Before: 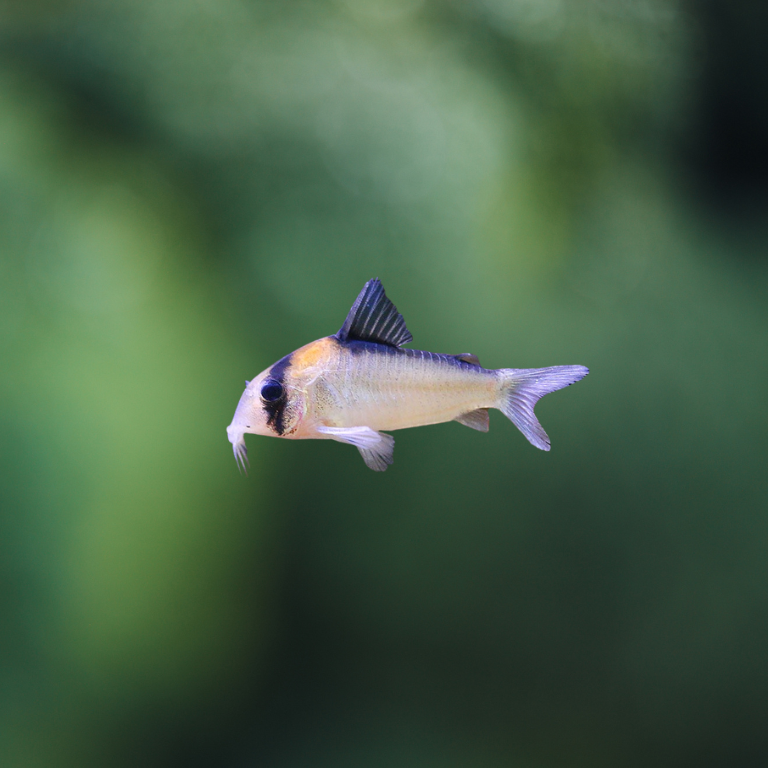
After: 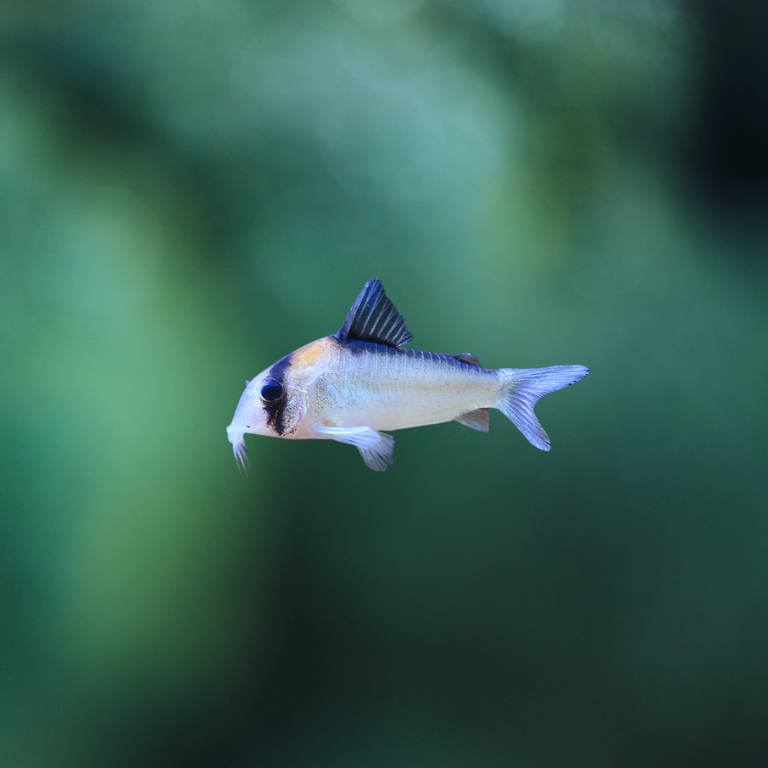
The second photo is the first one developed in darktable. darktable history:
color correction: highlights a* -9.48, highlights b* -23.07
